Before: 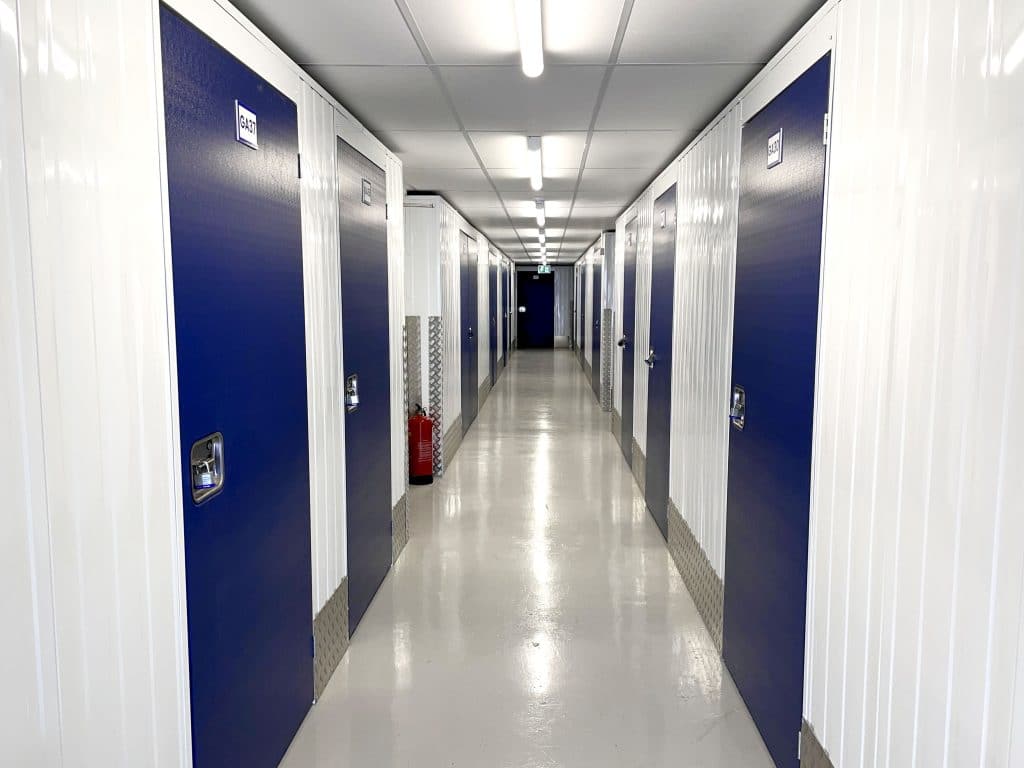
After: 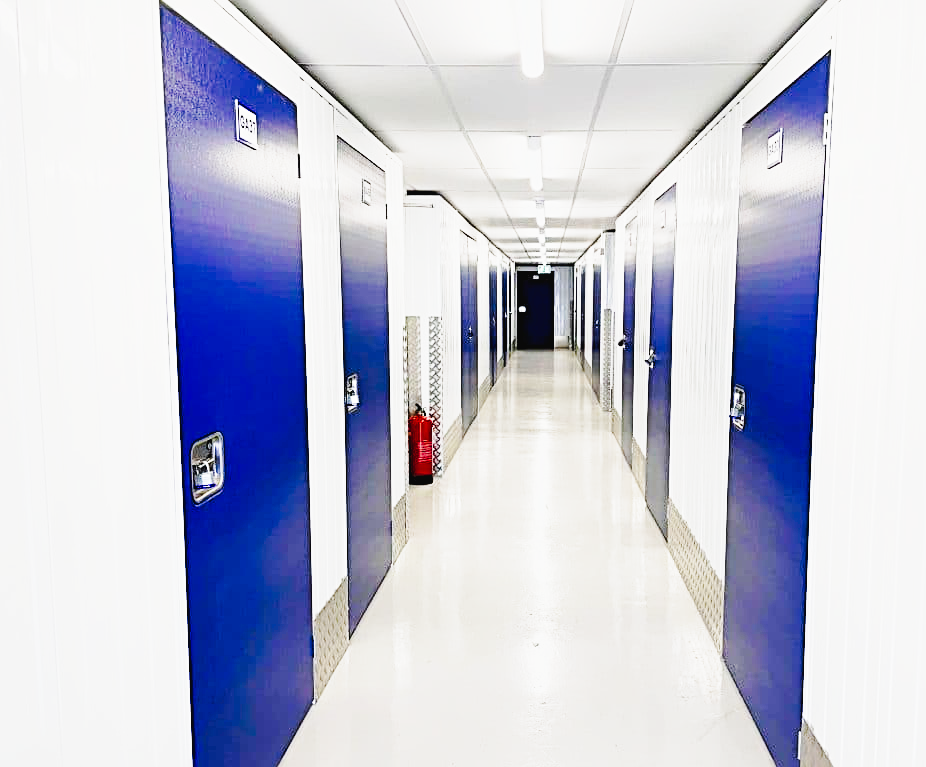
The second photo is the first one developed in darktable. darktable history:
tone curve: curves: ch0 [(0, 0) (0.035, 0.011) (0.133, 0.076) (0.285, 0.265) (0.491, 0.541) (0.617, 0.693) (0.704, 0.77) (0.794, 0.865) (0.895, 0.938) (1, 0.976)]; ch1 [(0, 0) (0.318, 0.278) (0.444, 0.427) (0.502, 0.497) (0.543, 0.547) (0.601, 0.641) (0.746, 0.764) (1, 1)]; ch2 [(0, 0) (0.316, 0.292) (0.381, 0.37) (0.423, 0.448) (0.476, 0.482) (0.502, 0.5) (0.543, 0.547) (0.587, 0.613) (0.642, 0.672) (0.704, 0.727) (0.865, 0.827) (1, 0.951)], preserve colors none
base curve: curves: ch0 [(0, 0.007) (0.028, 0.063) (0.121, 0.311) (0.46, 0.743) (0.859, 0.957) (1, 1)], preserve colors none
color balance rgb: perceptual saturation grading › global saturation 24.877%, global vibrance 11.223%
crop: right 9.509%, bottom 0.017%
tone equalizer: on, module defaults
exposure: exposure 0.206 EV, compensate exposure bias true, compensate highlight preservation false
sharpen: radius 3.098
